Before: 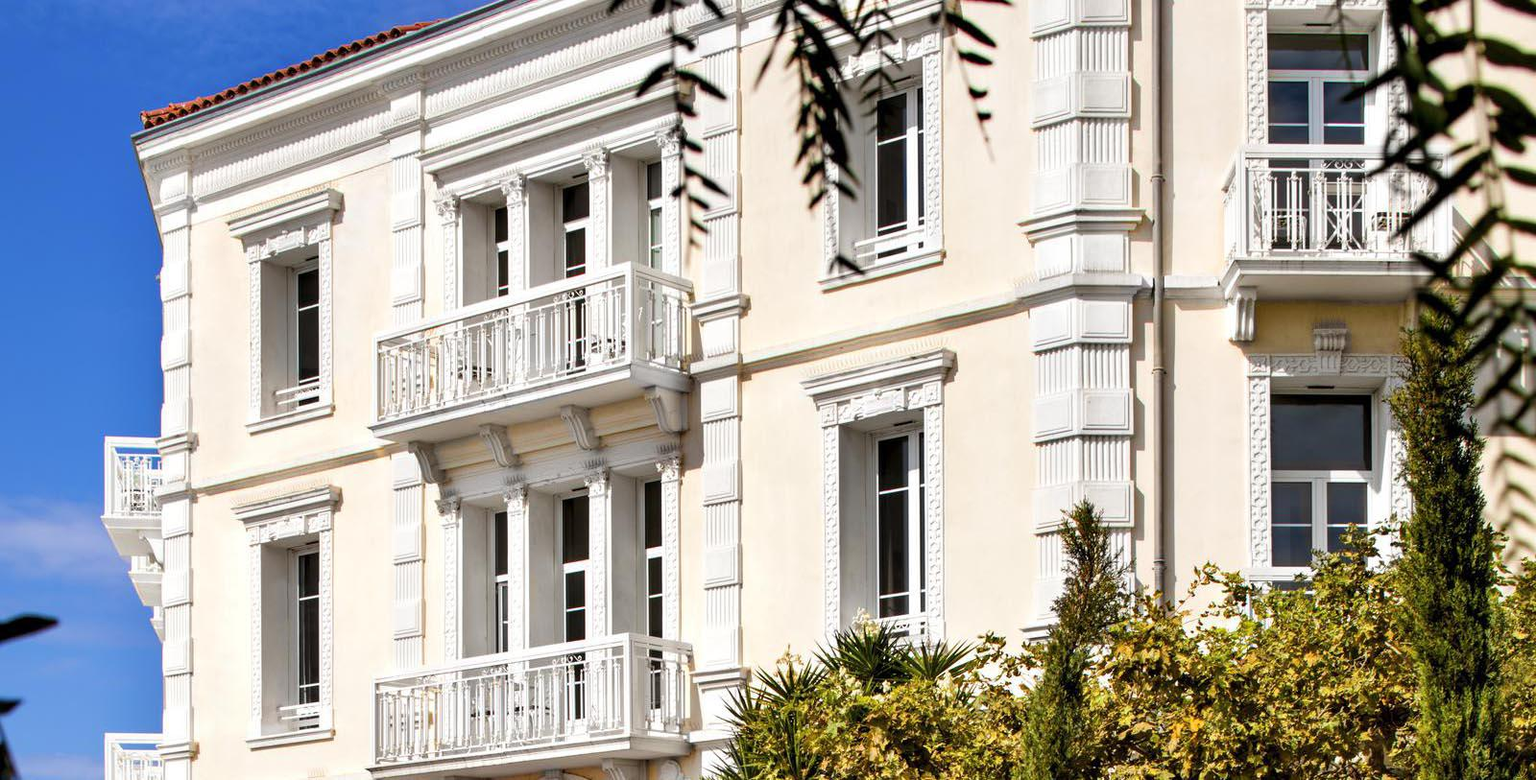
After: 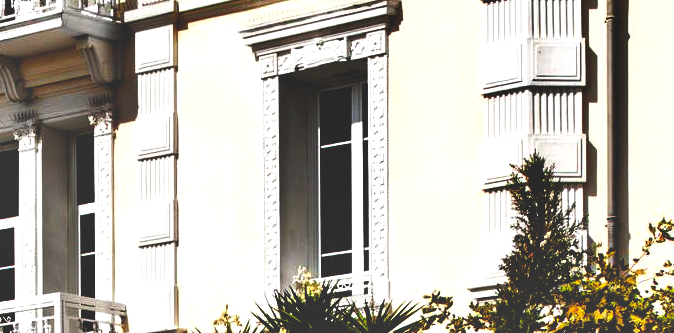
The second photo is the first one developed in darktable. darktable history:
crop: left 37.221%, top 45.169%, right 20.63%, bottom 13.777%
base curve: curves: ch0 [(0, 0.036) (0.083, 0.04) (0.804, 1)], preserve colors none
shadows and highlights: highlights color adjustment 0%, low approximation 0.01, soften with gaussian
